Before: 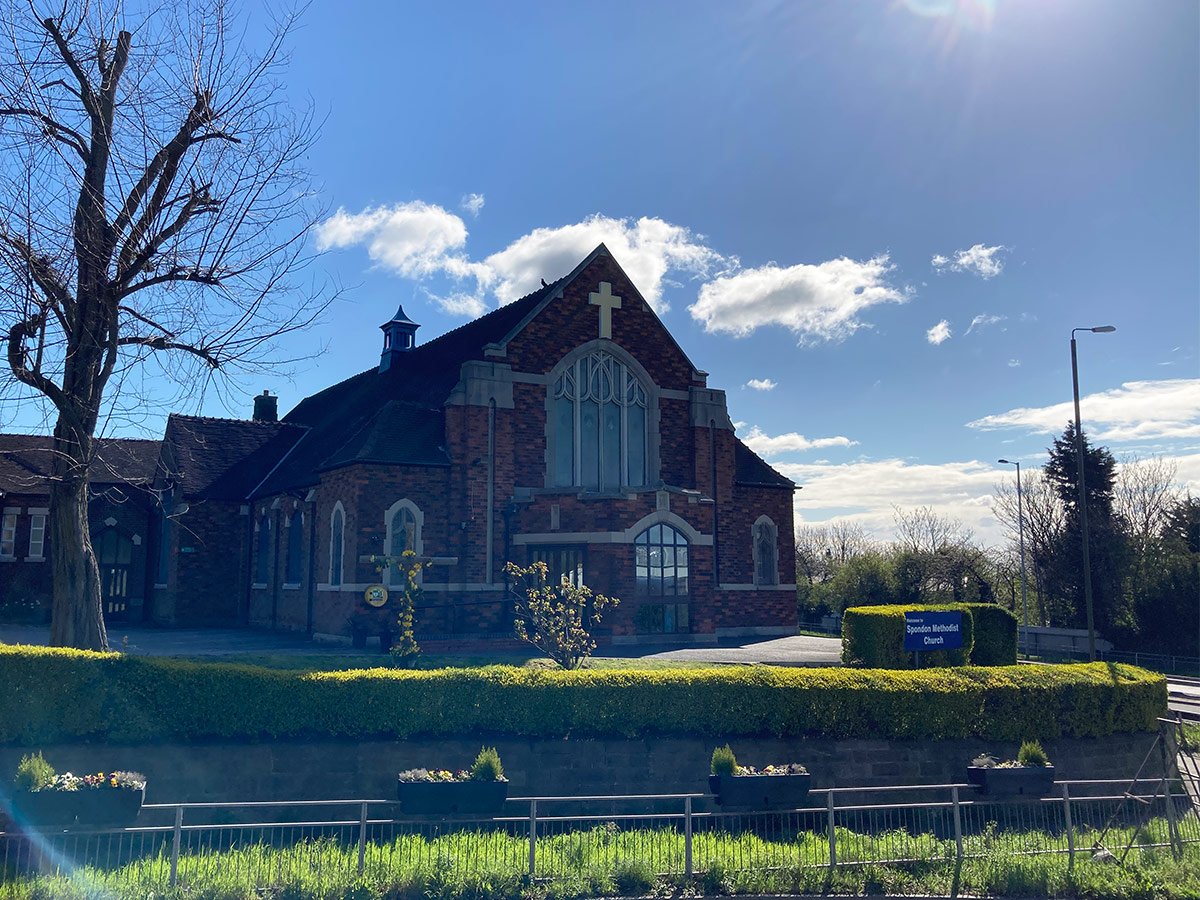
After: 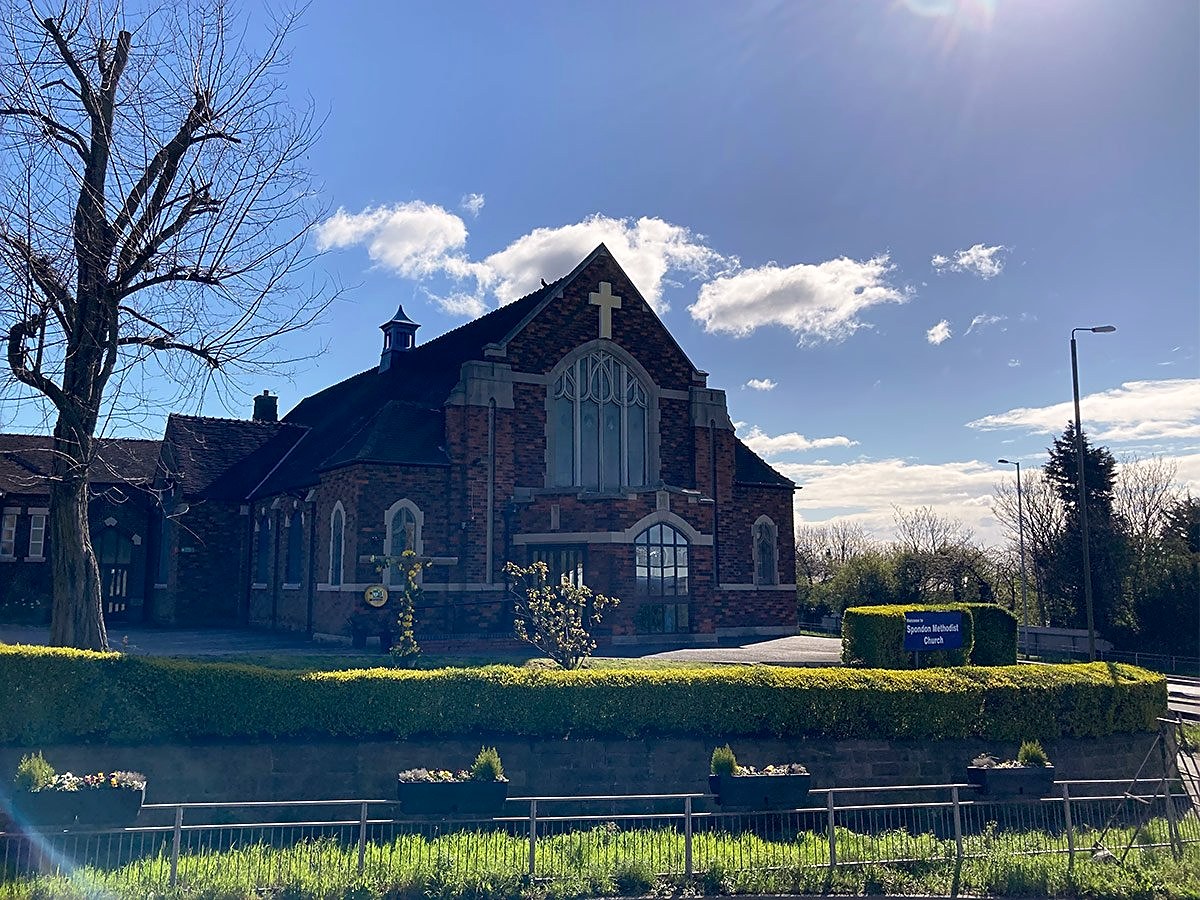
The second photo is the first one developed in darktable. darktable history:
color balance: lift [0.998, 0.998, 1.001, 1.002], gamma [0.995, 1.025, 0.992, 0.975], gain [0.995, 1.02, 0.997, 0.98]
sharpen: on, module defaults
